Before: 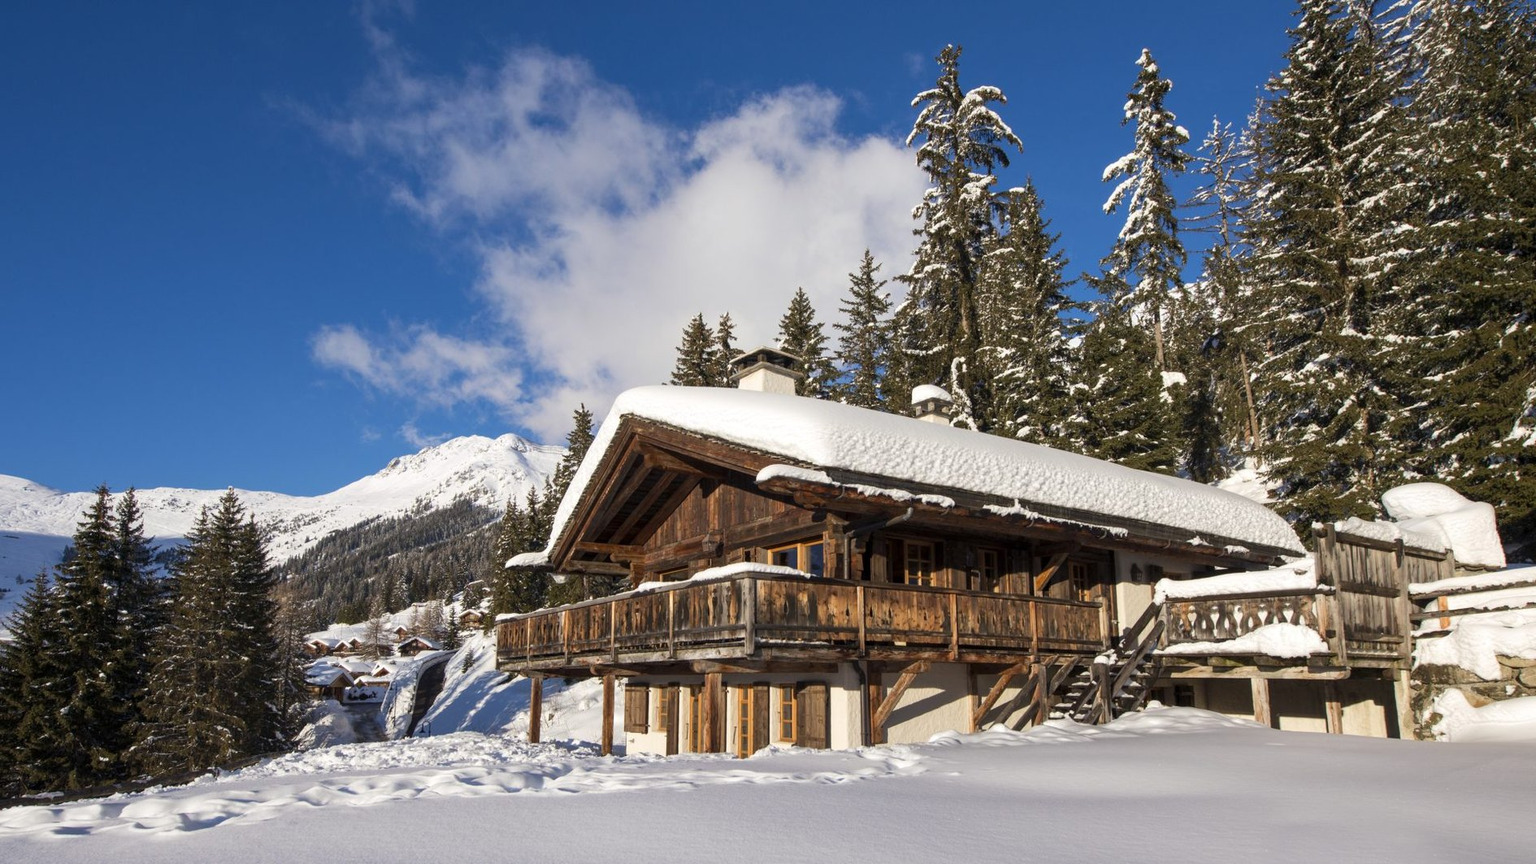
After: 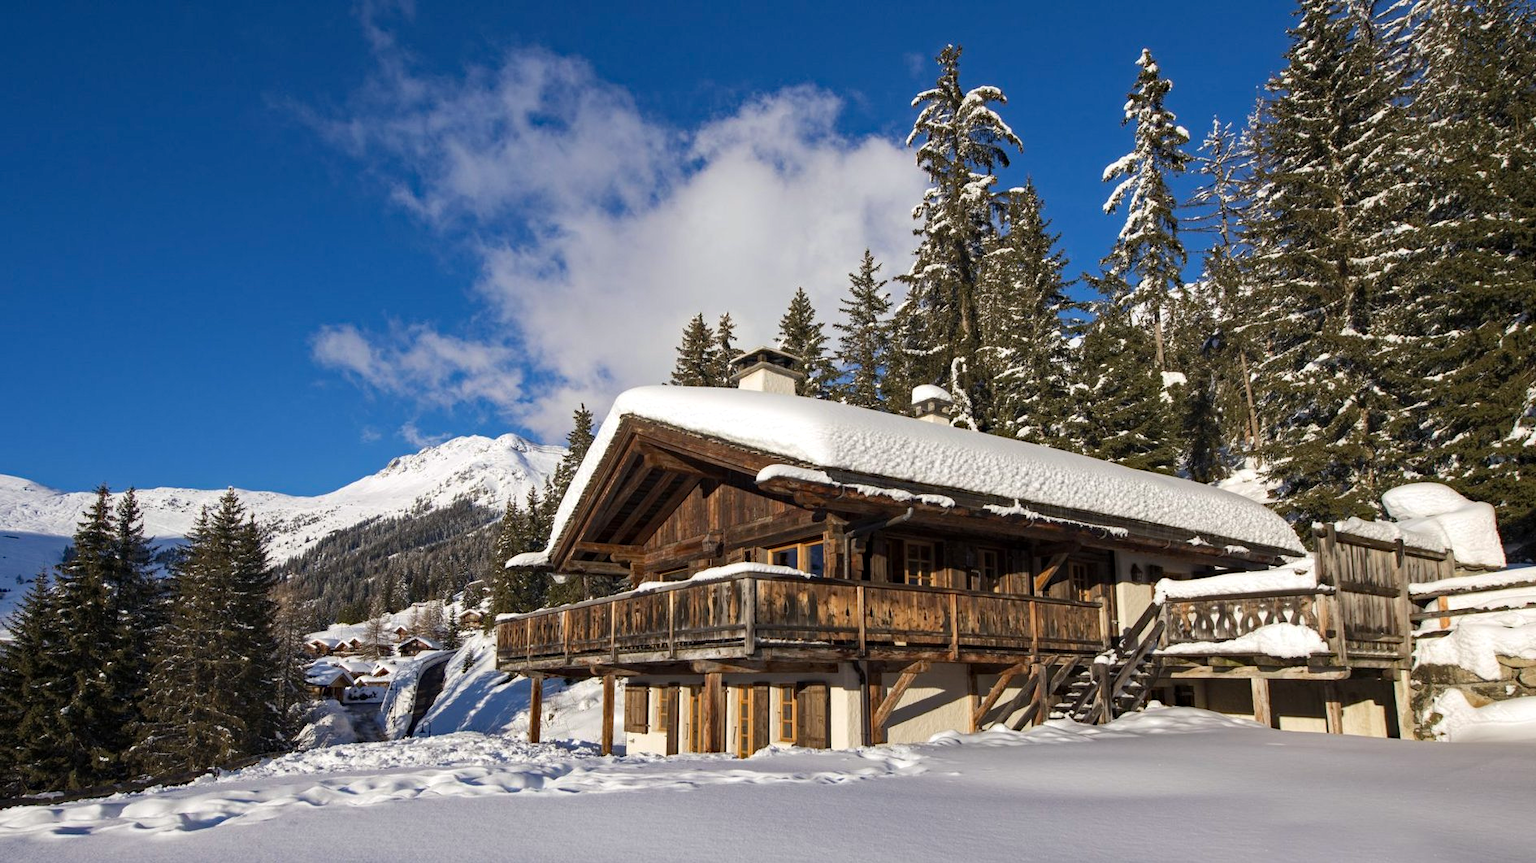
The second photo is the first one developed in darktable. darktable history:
crop: bottom 0.071%
haze removal: strength 0.29, distance 0.25, compatibility mode true, adaptive false
